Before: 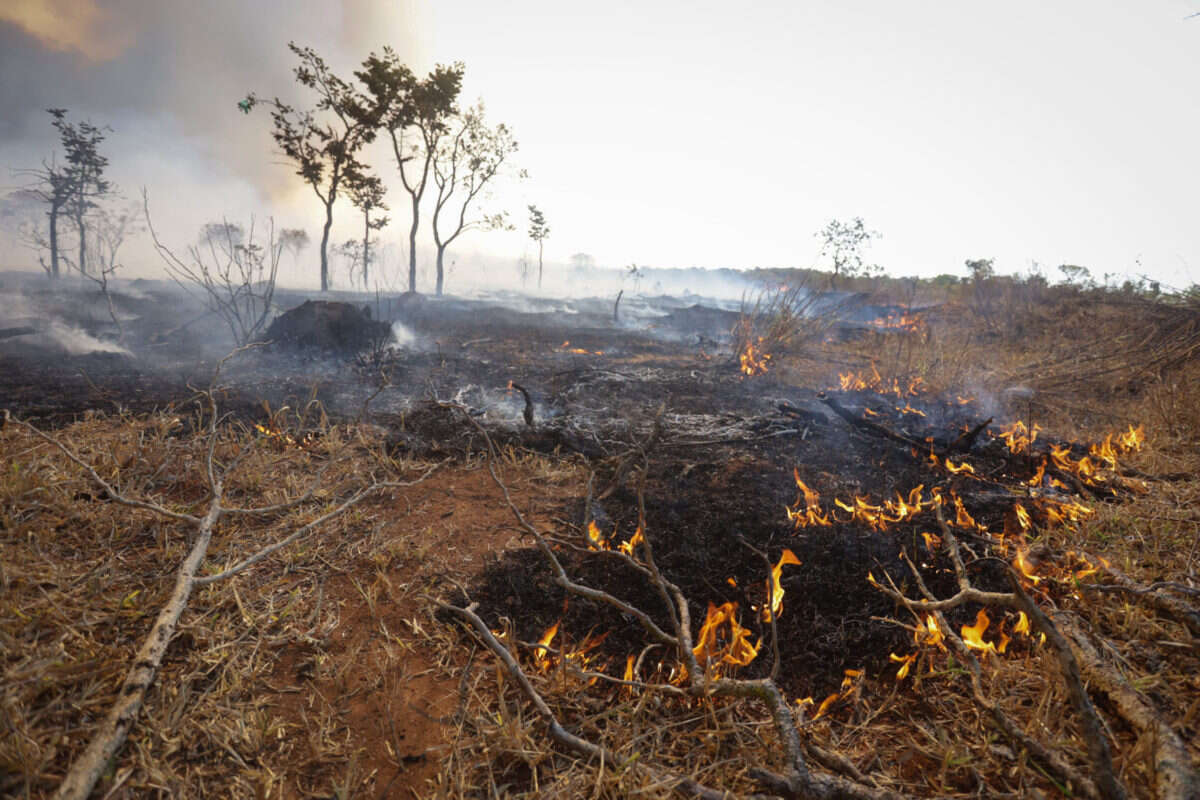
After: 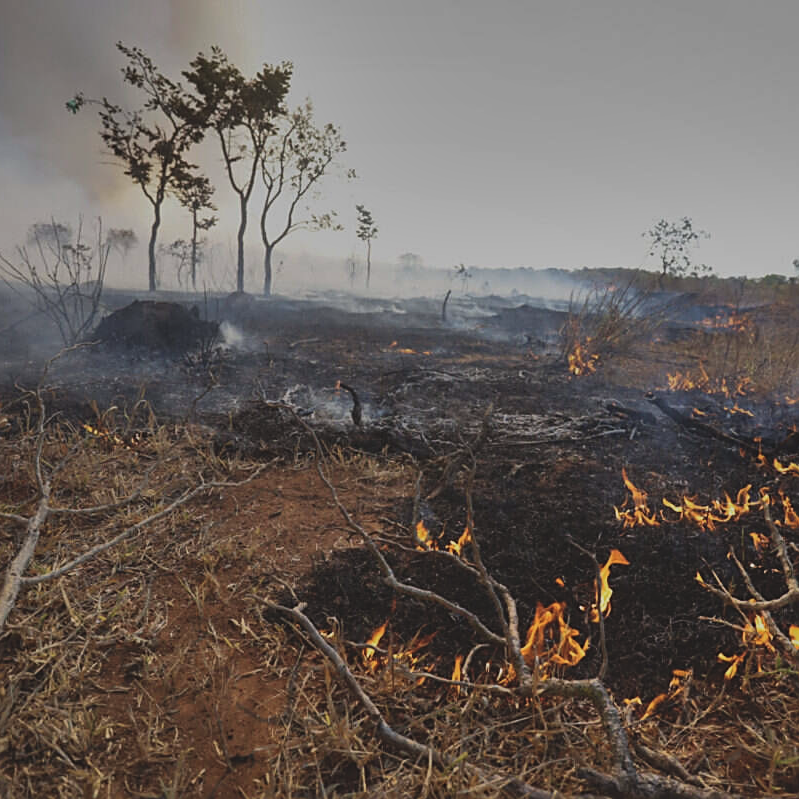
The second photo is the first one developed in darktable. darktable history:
shadows and highlights: white point adjustment 0.115, highlights -71.29, soften with gaussian
exposure: black level correction -0.017, exposure -1.081 EV, compensate highlight preservation false
crop and rotate: left 14.391%, right 18.978%
sharpen: on, module defaults
